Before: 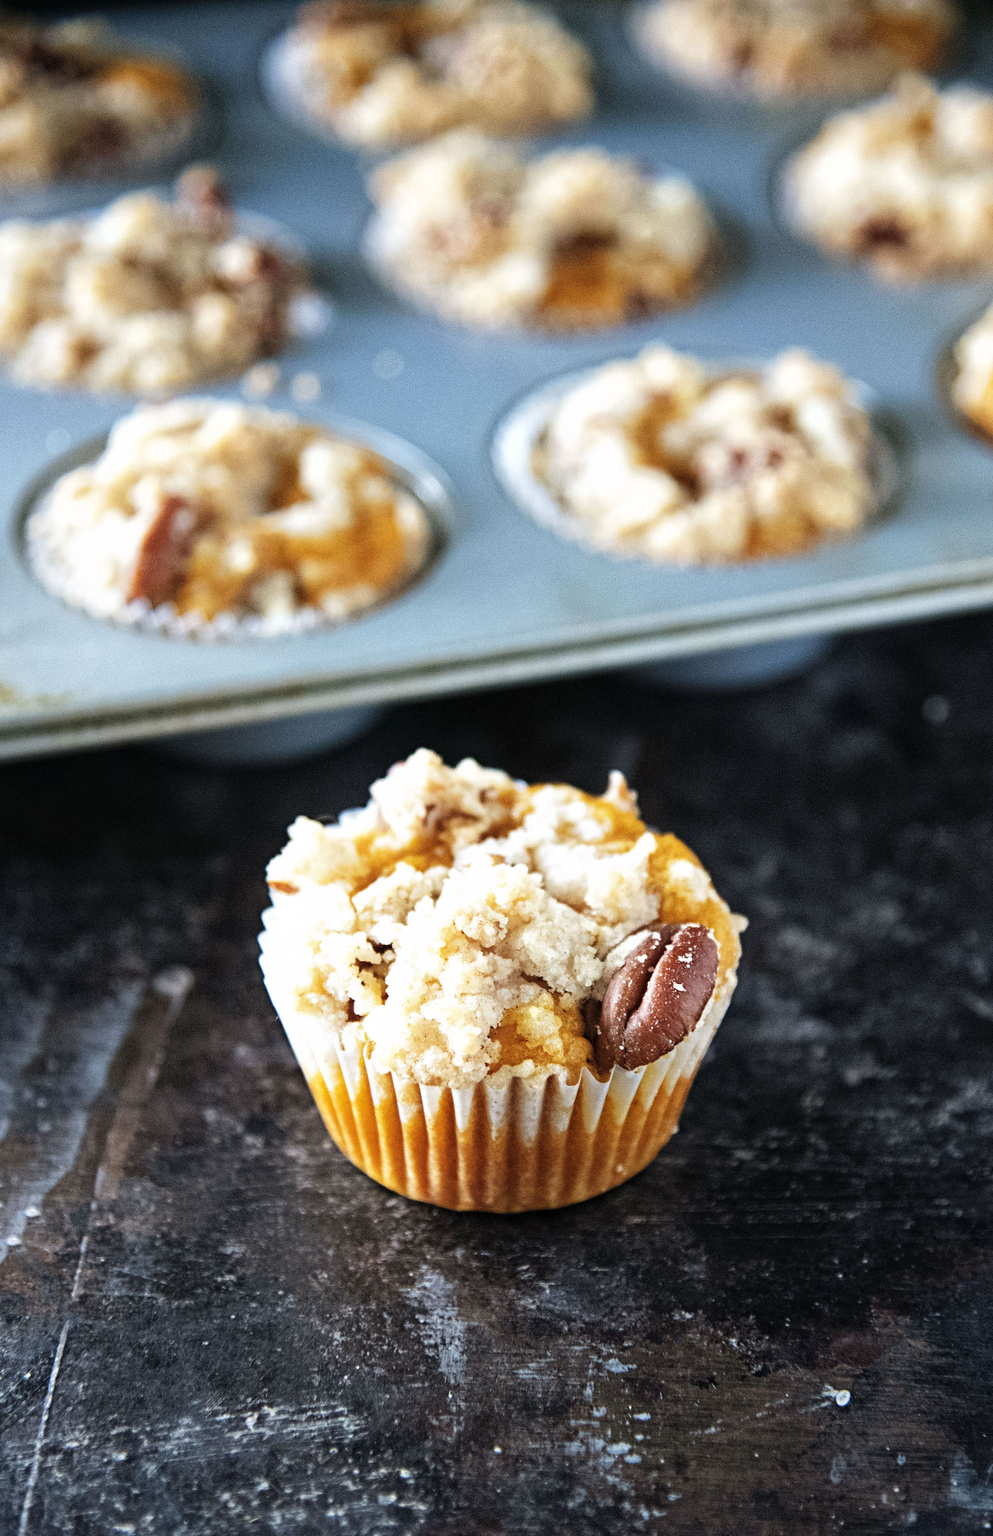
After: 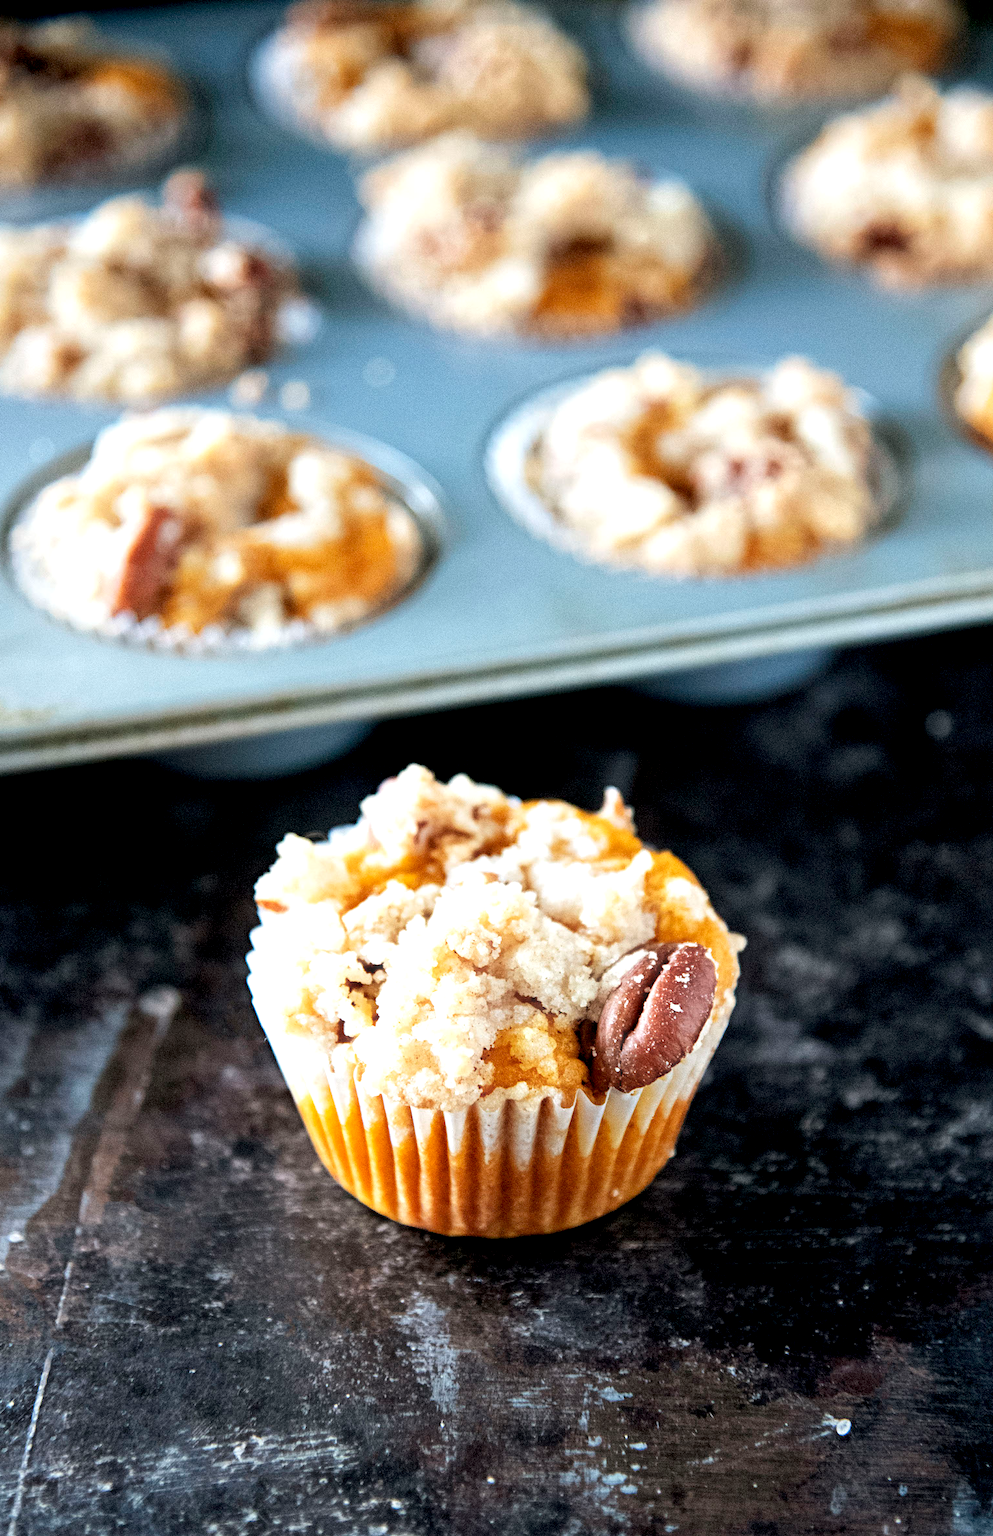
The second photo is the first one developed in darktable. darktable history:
haze removal: strength -0.1, adaptive false
exposure: black level correction 0.007, exposure 0.159 EV, compensate highlight preservation false
crop: left 1.743%, right 0.268%, bottom 2.011%
